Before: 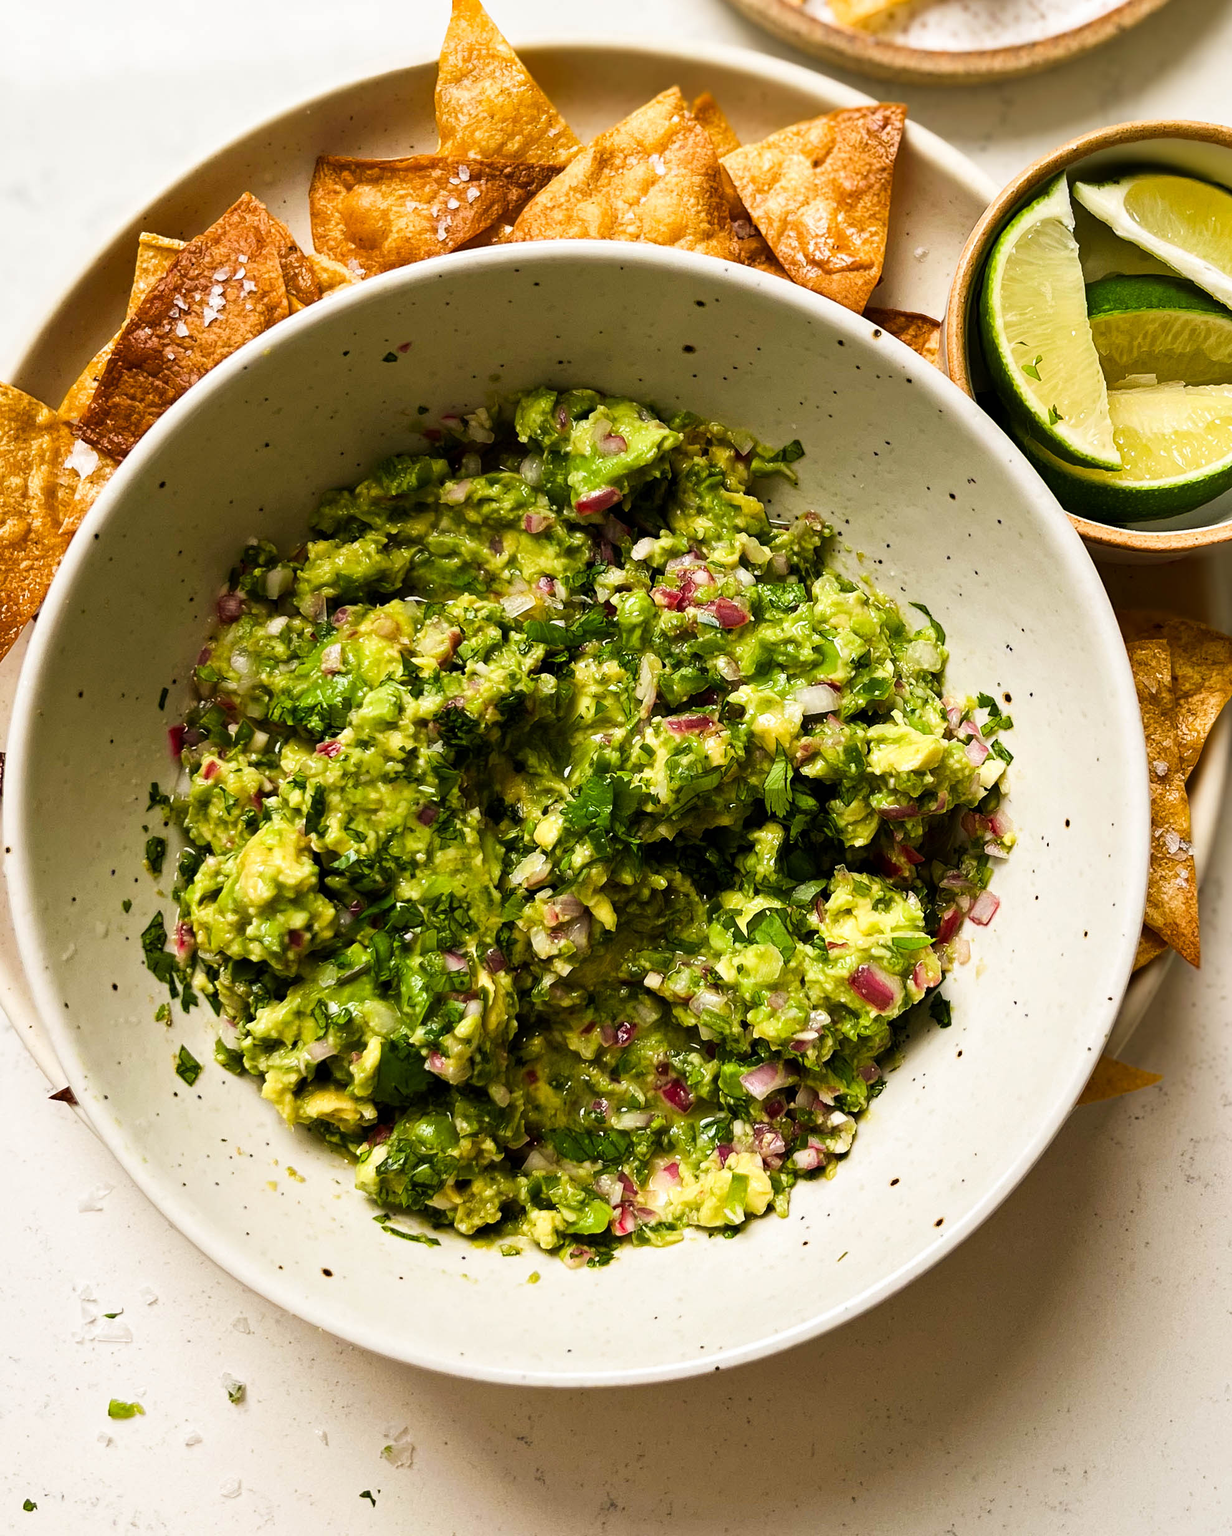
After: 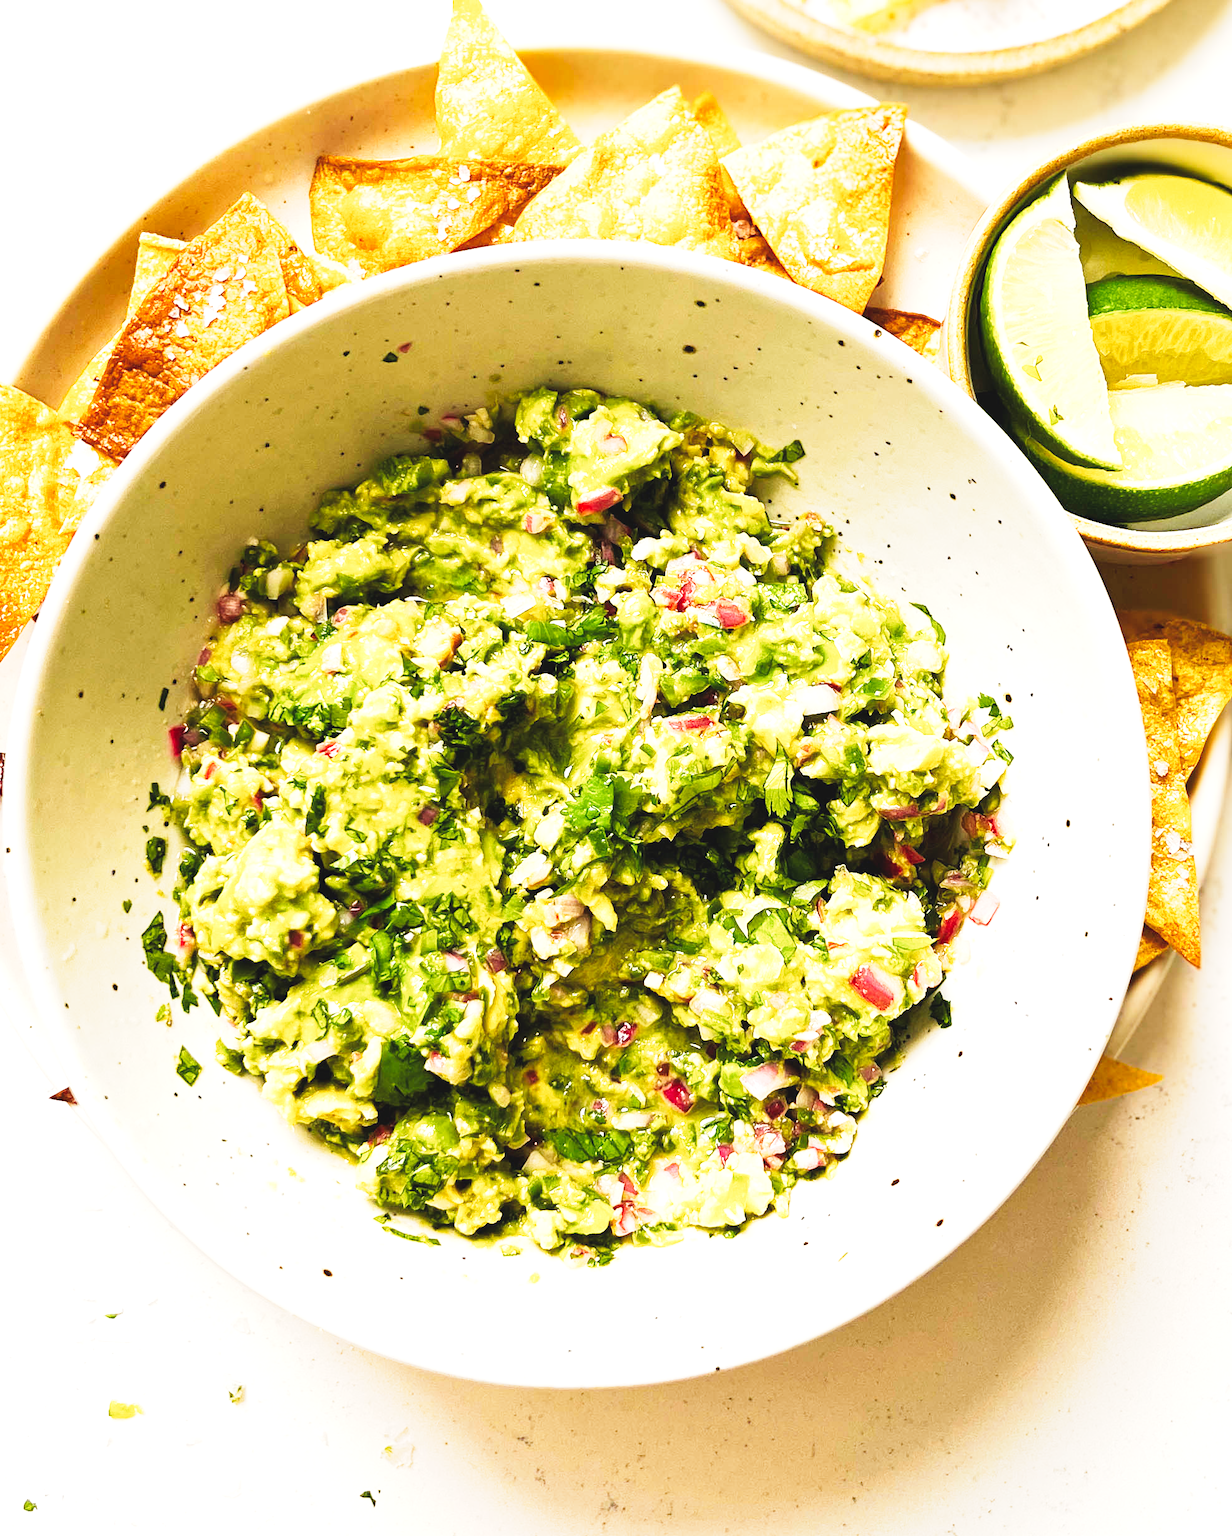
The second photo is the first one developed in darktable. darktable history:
exposure: black level correction -0.005, exposure 0.622 EV, compensate highlight preservation false
tone curve: curves: ch0 [(0, 0) (0.003, 0.003) (0.011, 0.012) (0.025, 0.027) (0.044, 0.048) (0.069, 0.074) (0.1, 0.117) (0.136, 0.177) (0.177, 0.246) (0.224, 0.324) (0.277, 0.422) (0.335, 0.531) (0.399, 0.633) (0.468, 0.733) (0.543, 0.824) (0.623, 0.895) (0.709, 0.938) (0.801, 0.961) (0.898, 0.98) (1, 1)], preserve colors none
